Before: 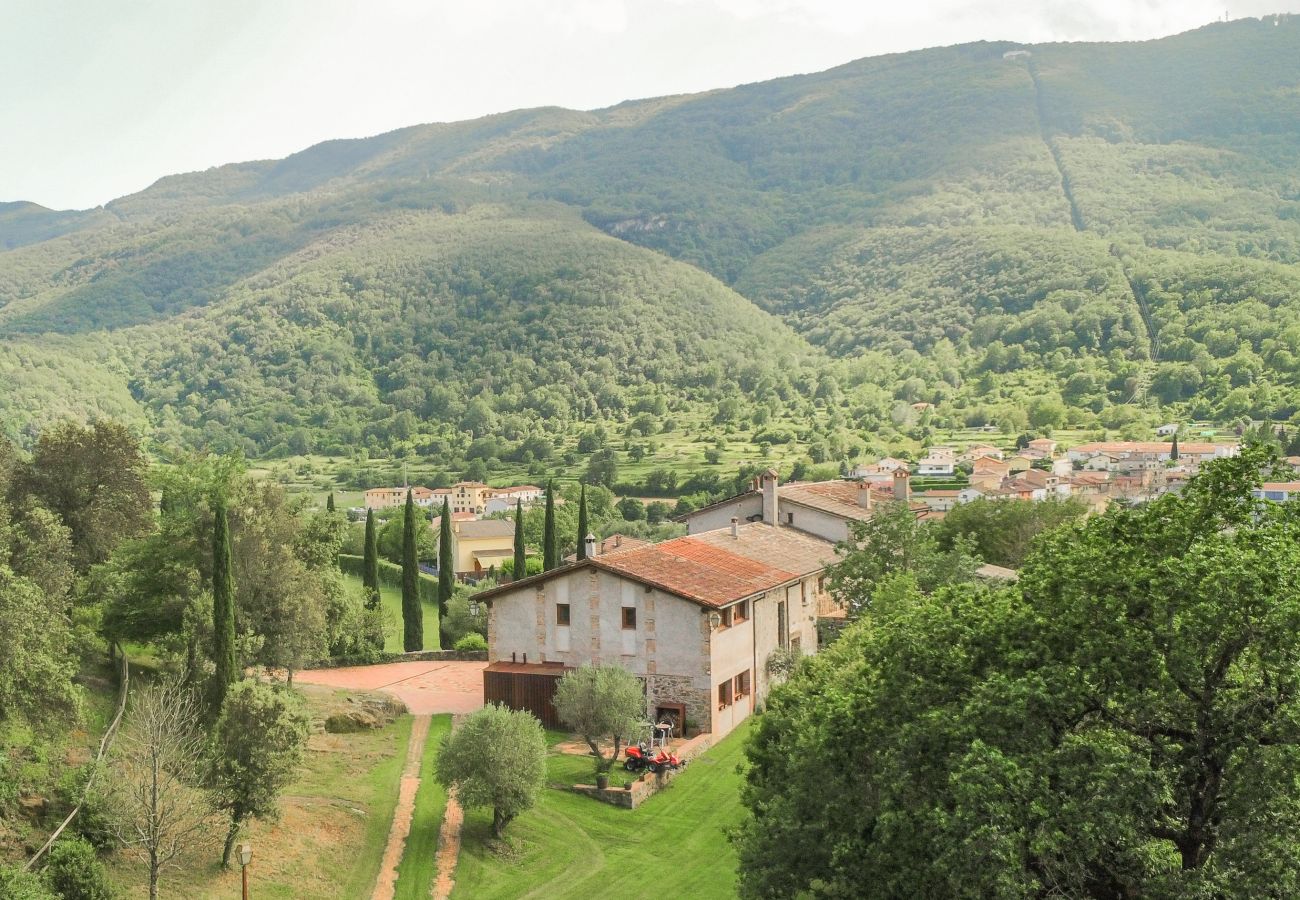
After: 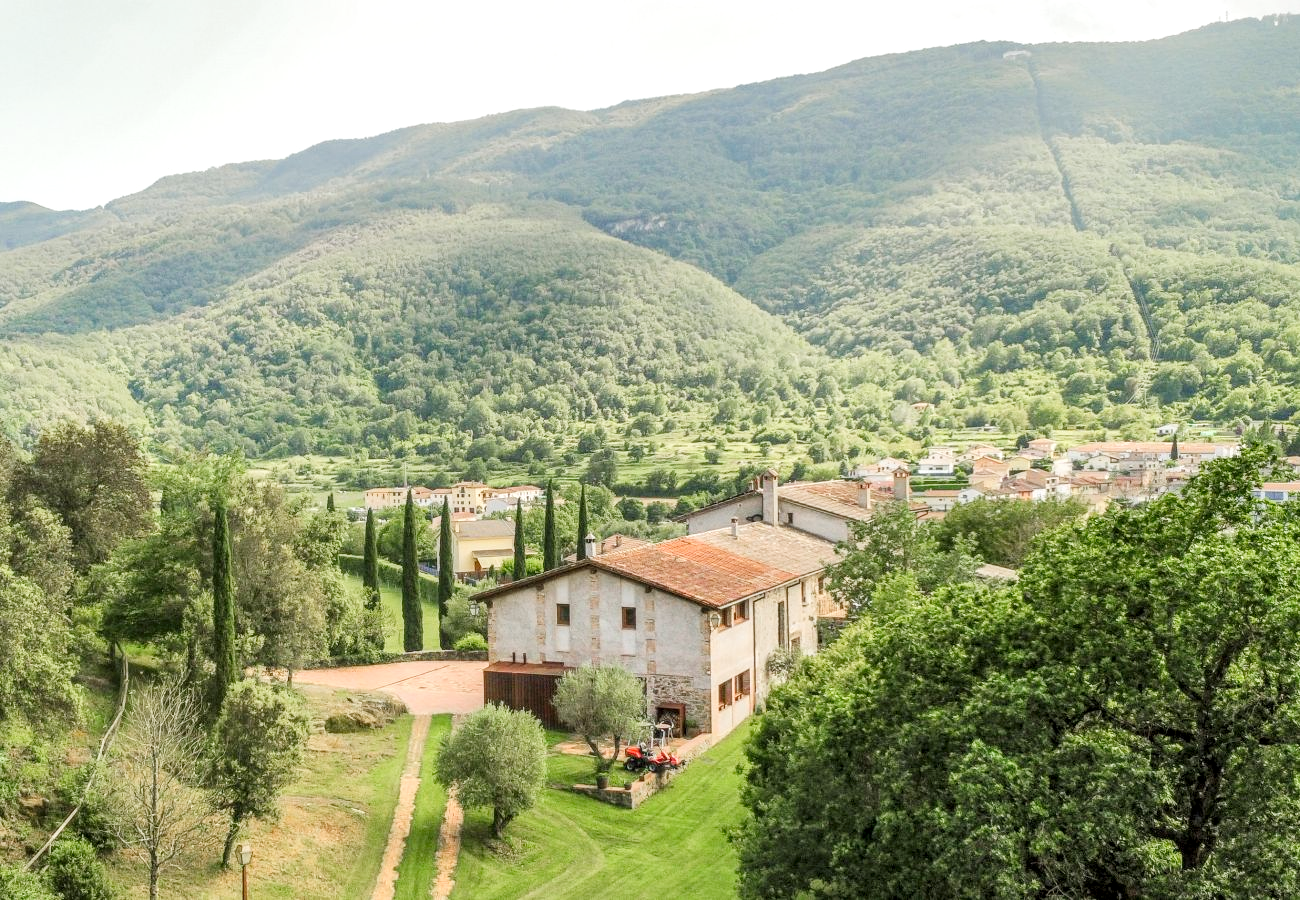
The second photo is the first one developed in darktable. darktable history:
local contrast: detail 130%
tone curve: curves: ch0 [(0, 0) (0.004, 0.001) (0.133, 0.112) (0.325, 0.362) (0.832, 0.893) (1, 1)], preserve colors none
